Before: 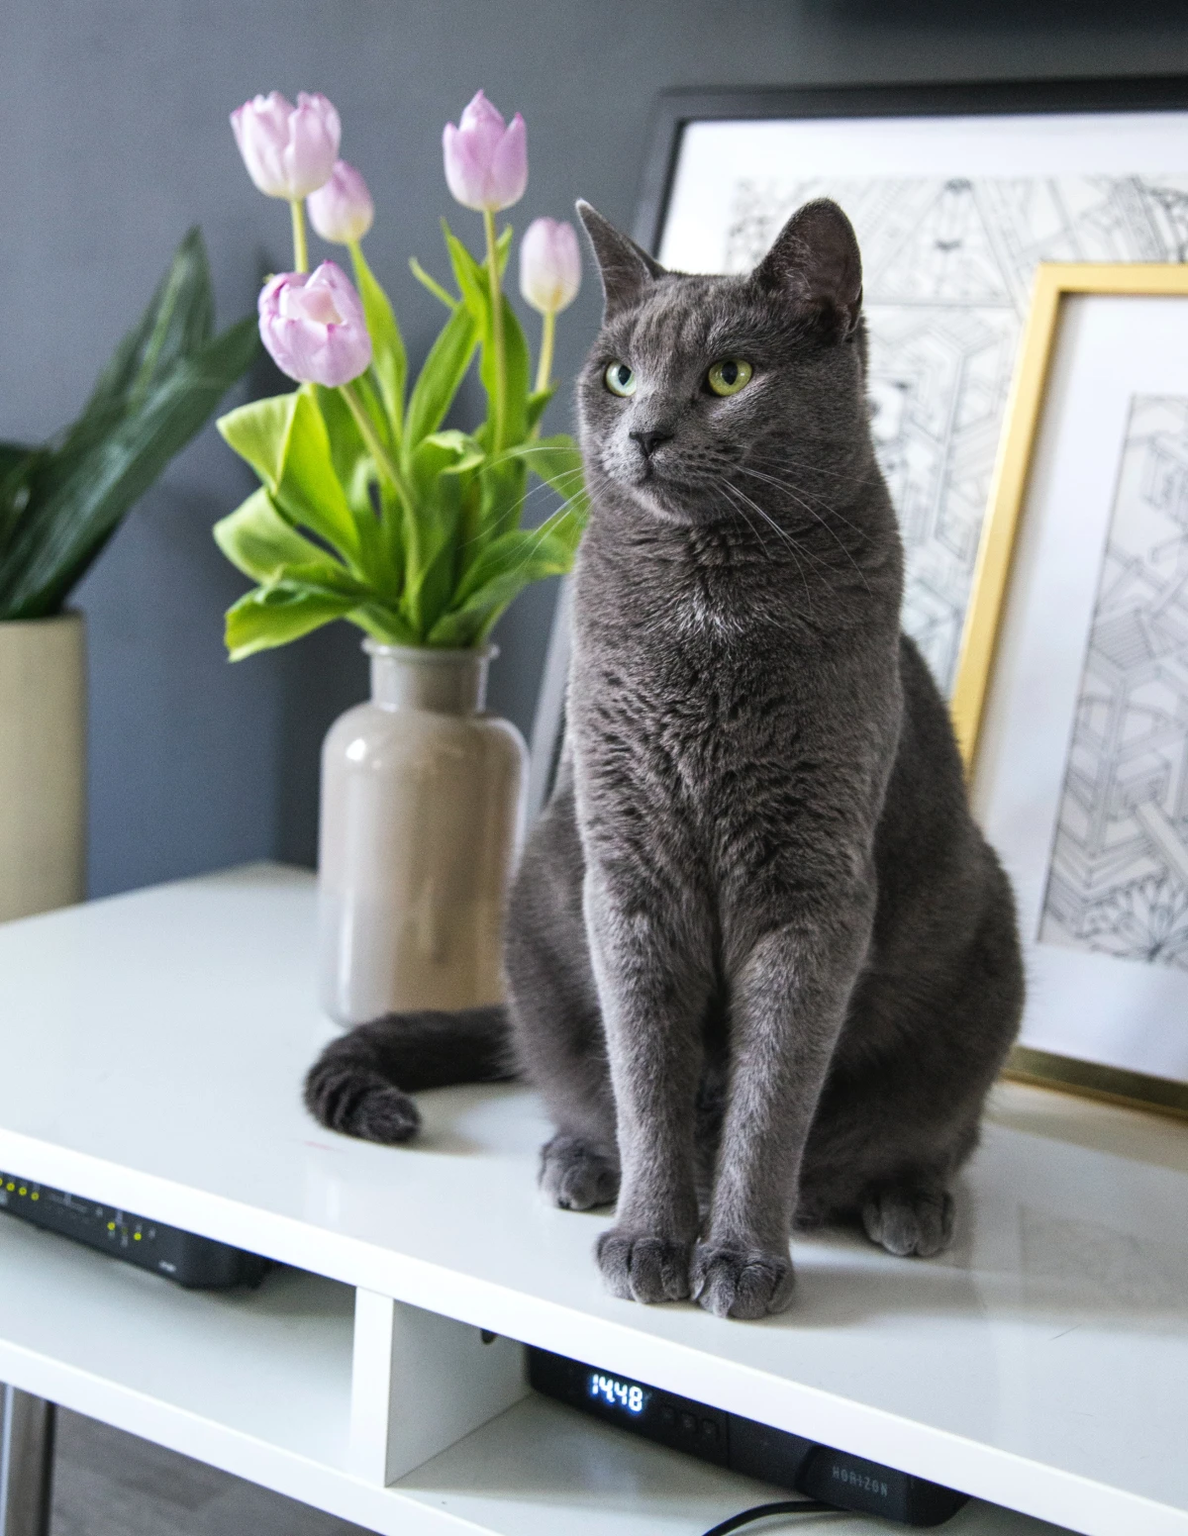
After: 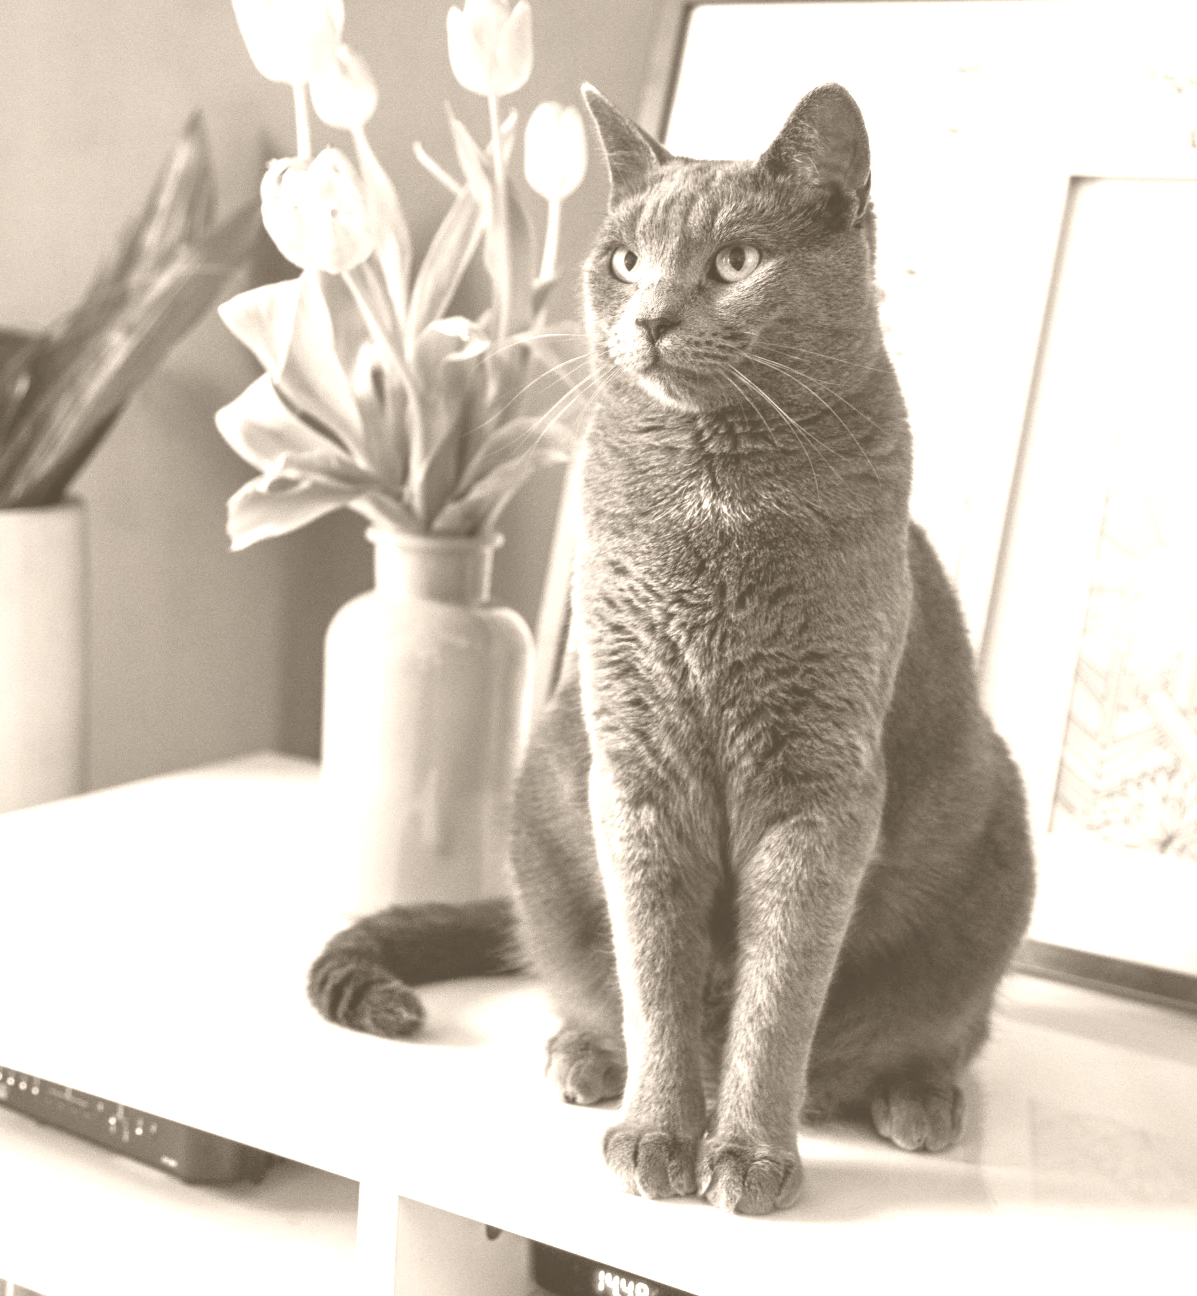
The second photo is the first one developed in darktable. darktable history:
white balance: red 0.967, blue 1.119, emerald 0.756
crop: top 7.625%, bottom 8.027%
colorize: hue 34.49°, saturation 35.33%, source mix 100%, version 1
